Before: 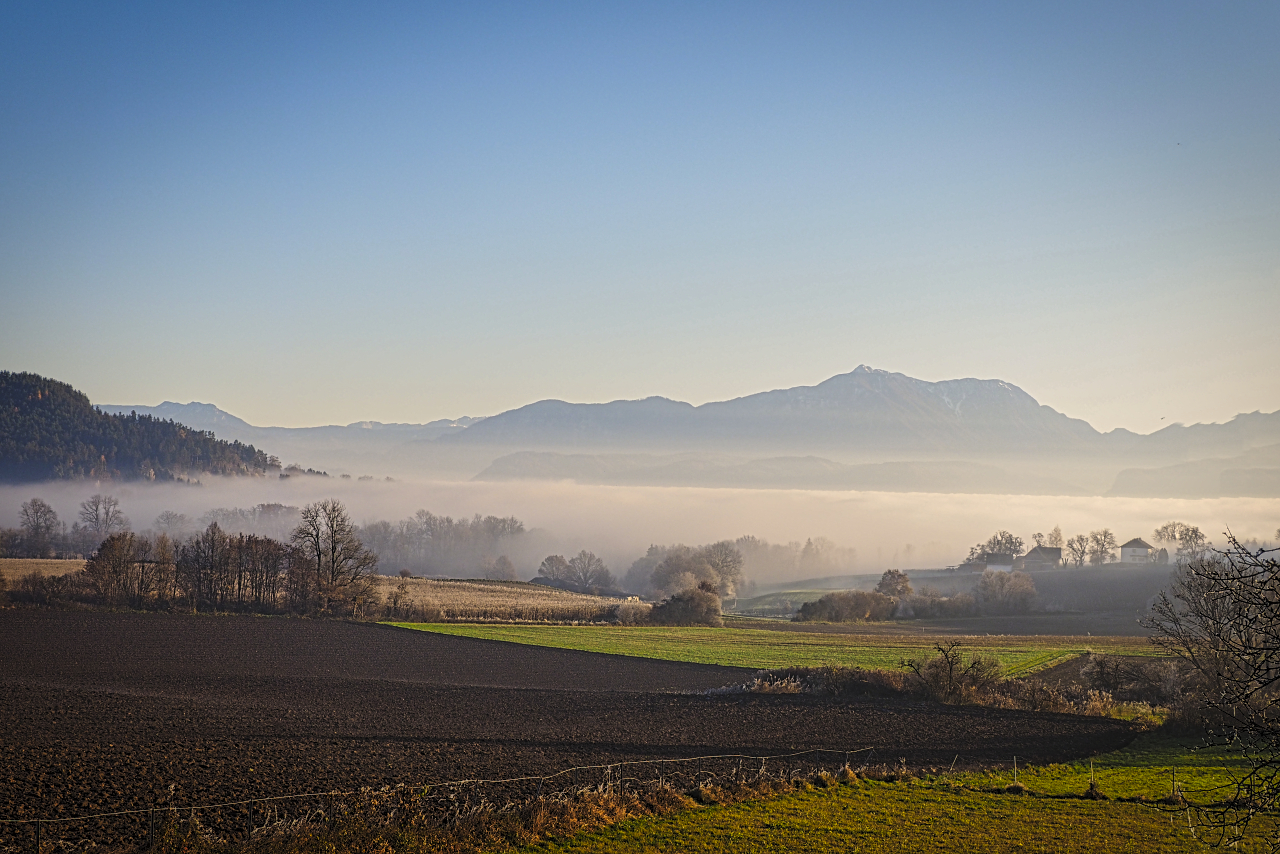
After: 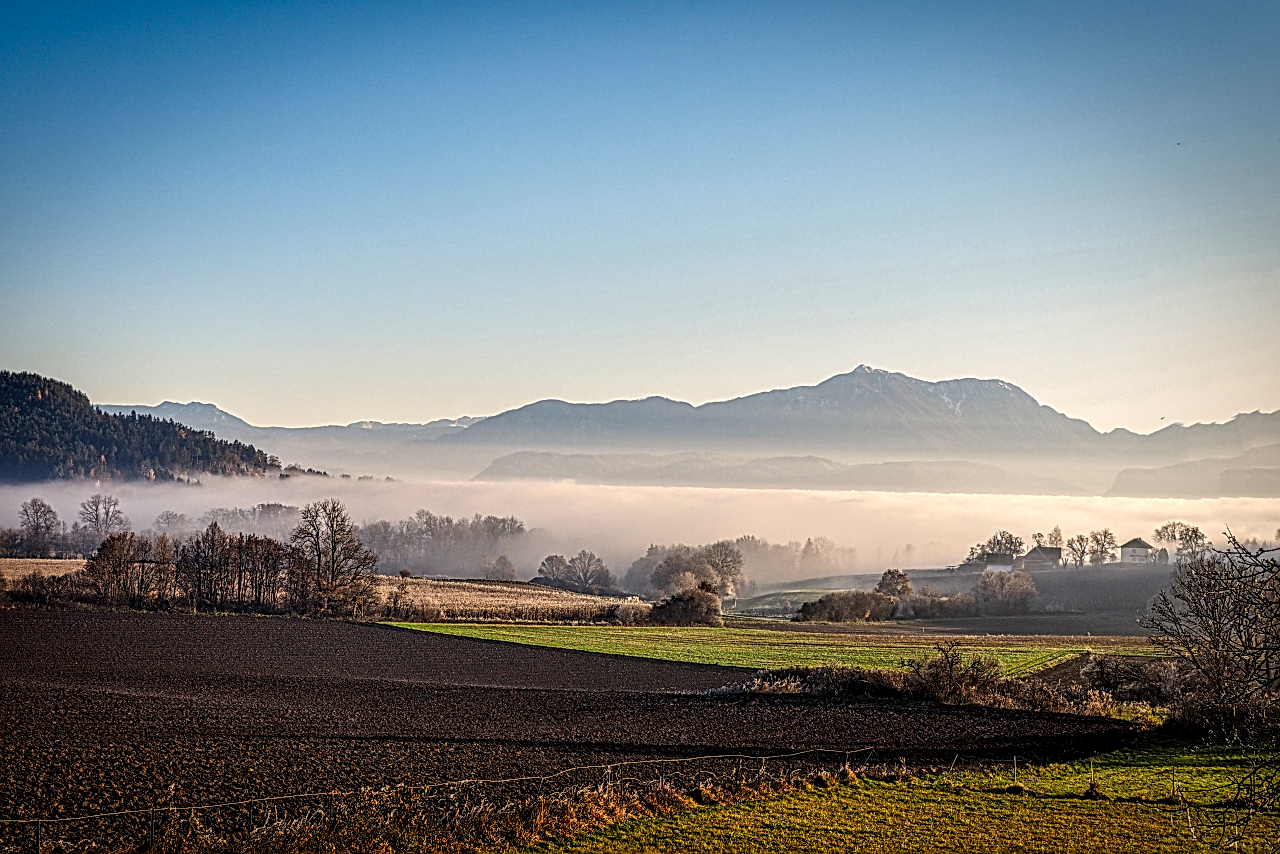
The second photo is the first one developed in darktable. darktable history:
local contrast: highlights 19%, detail 188%
sharpen: on, module defaults
